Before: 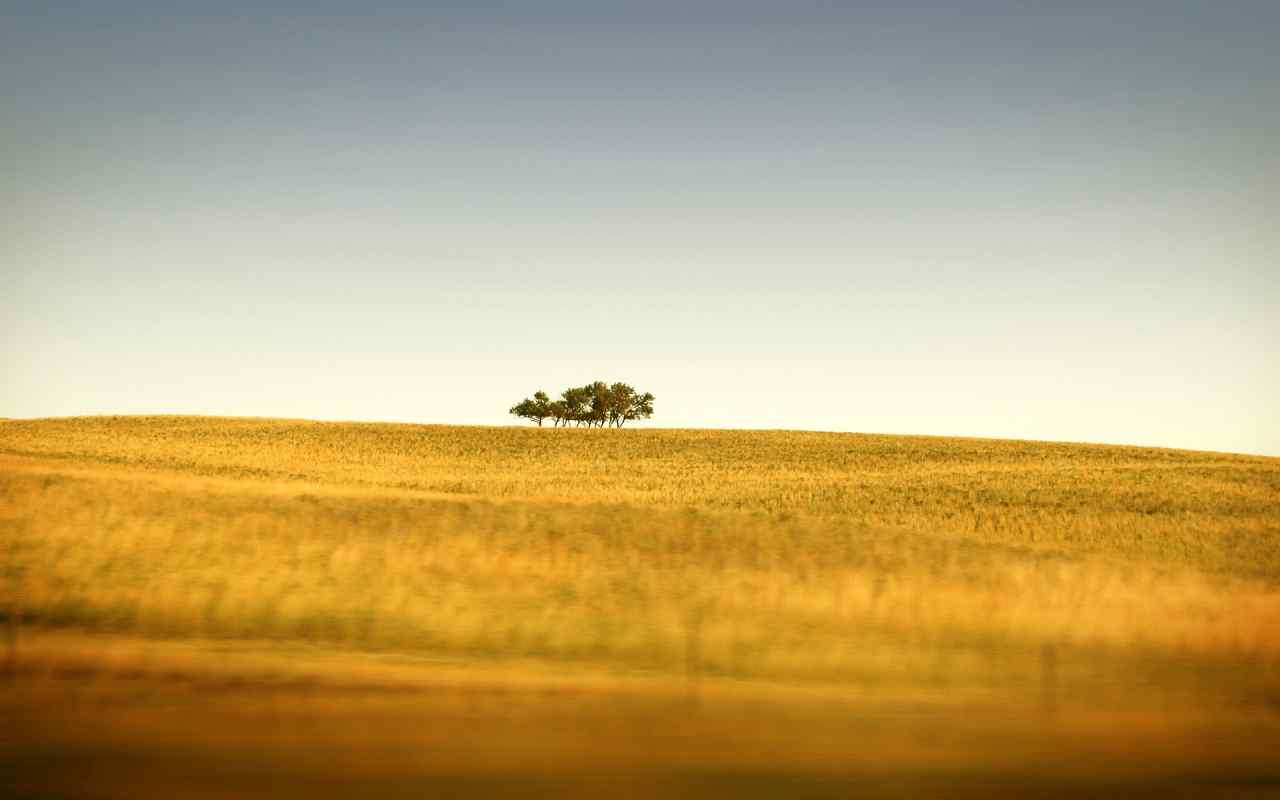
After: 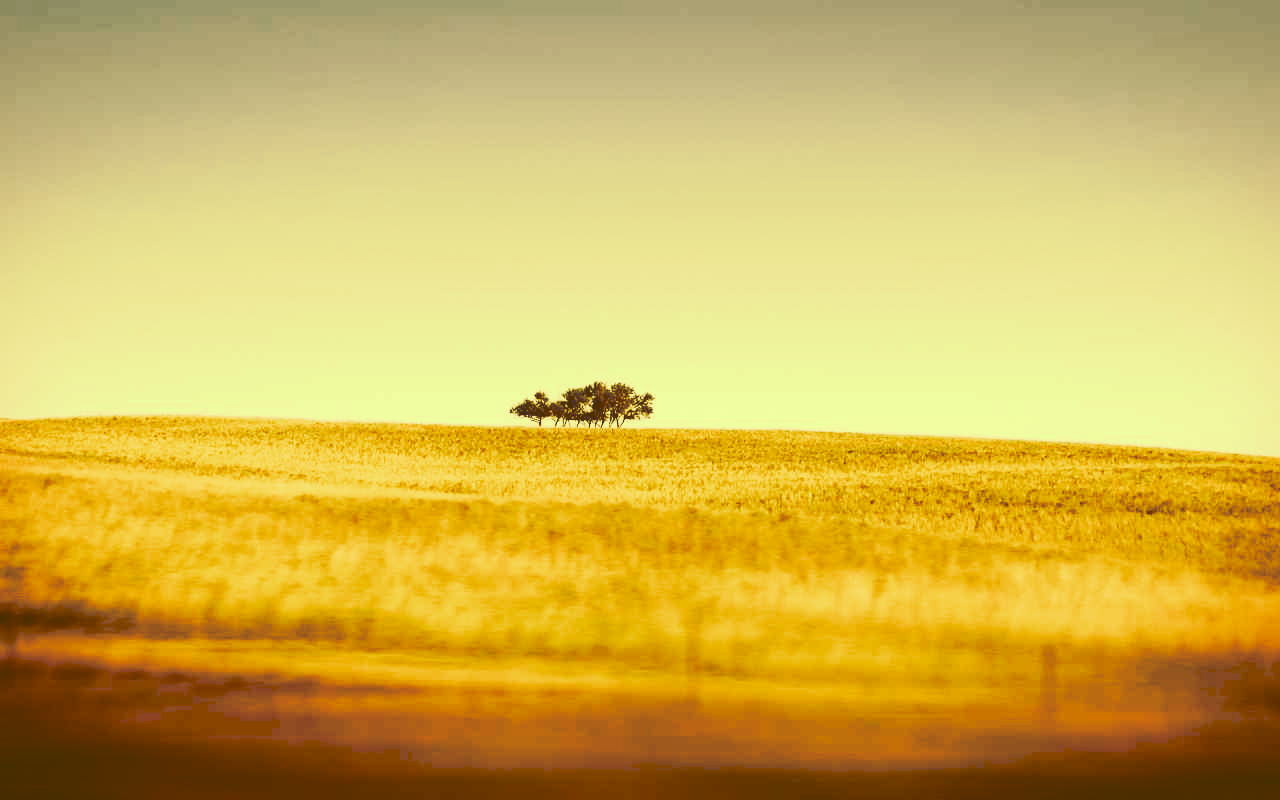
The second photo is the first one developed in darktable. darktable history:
tone curve: curves: ch0 [(0, 0) (0.003, 0.184) (0.011, 0.184) (0.025, 0.189) (0.044, 0.192) (0.069, 0.194) (0.1, 0.2) (0.136, 0.202) (0.177, 0.206) (0.224, 0.214) (0.277, 0.243) (0.335, 0.297) (0.399, 0.39) (0.468, 0.508) (0.543, 0.653) (0.623, 0.754) (0.709, 0.834) (0.801, 0.887) (0.898, 0.925) (1, 1)], preserve colors none
color look up table: target L [96.73, 89.62, 85.39, 87.43, 67.14, 64.73, 57.67, 58.71, 31.55, 25.46, 201.61, 81.86, 75.15, 69.27, 62.46, 62.54, 58.63, 52.16, 51.33, 40.27, 35.75, 28.62, 15.85, 13, 10.16, 97.67, 91.17, 84.83, 75.99, 87.53, 69.19, 74.94, 58.59, 78.41, 52.88, 45.74, 33.35, 28.83, 44.92, 33.36, 46.38, 16.02, 11.14, 87.02, 67.88, 54.38, 54.85, 39.63, 13.05], target a [-35.35, -14.29, -24.47, -34.68, -35.6, -20.19, -22.84, -3.033, -1.354, 10.03, 0, 5.417, 17.25, 3.578, 19.05, 35.49, 35.56, 5.328, 26.52, 13.69, 16.91, 33.67, 56.68, 51.19, 45.9, -27.72, -9.784, -10.11, 13.85, -1.723, 5.355, 2.21, 35, 9.864, 15.32, 18.07, 16.7, 11.14, 14.86, 5.334, 22.72, 50.49, 47.82, -32.89, -3.048, -16.29, -14.85, -6.869, 40.65], target b [72.13, 57.72, 52.84, 53.66, 38.09, 40.48, 29.82, 34.4, 18.27, 43.09, -0.001, 51.71, 41.19, 31.65, 49, 23.57, 43.37, 16.48, 30.64, 68.56, 41.99, 48.53, 26.51, 21.65, 16.77, 66.68, 55.31, 45.92, 37.9, 51.07, 27.51, 30.58, 14.4, 35.78, 10.12, 4.284, 4.695, 28.71, -12.8, -7.992, -9.646, -23.41, 18.4, 48.94, 25.89, 14.42, 4.139, 4.858, 21.7], num patches 49
